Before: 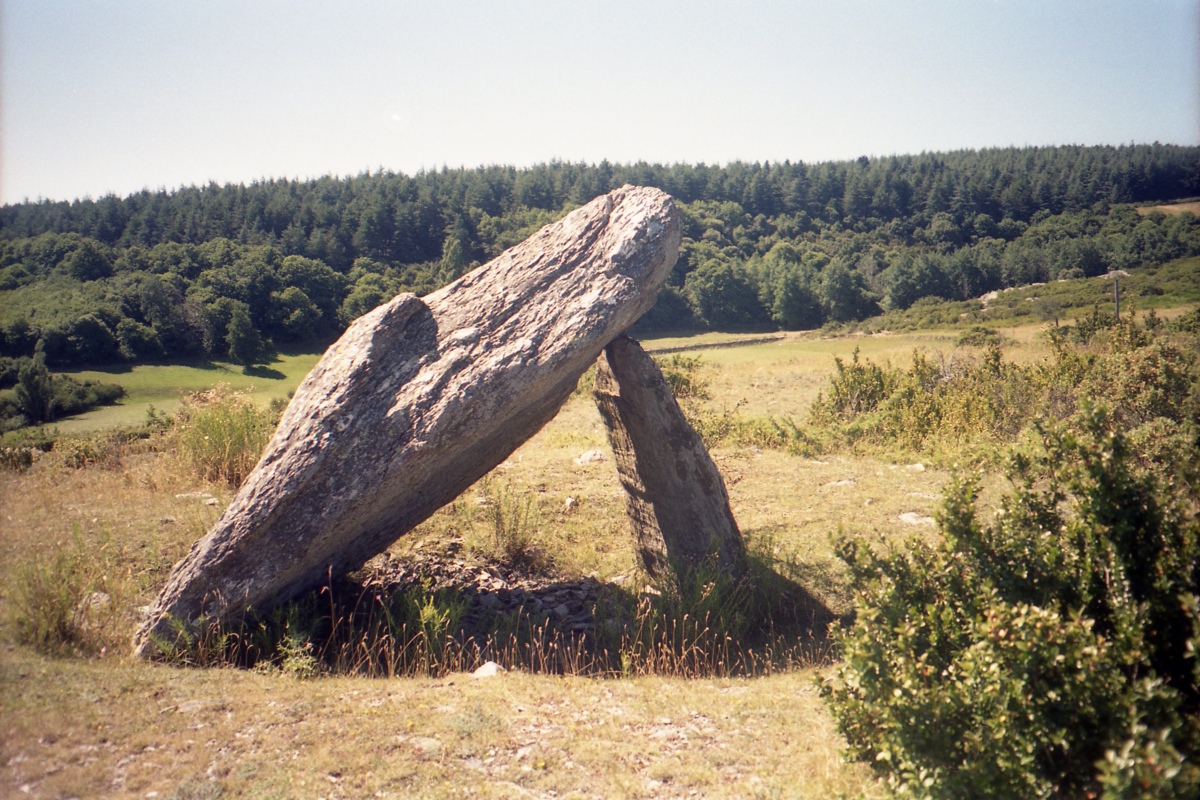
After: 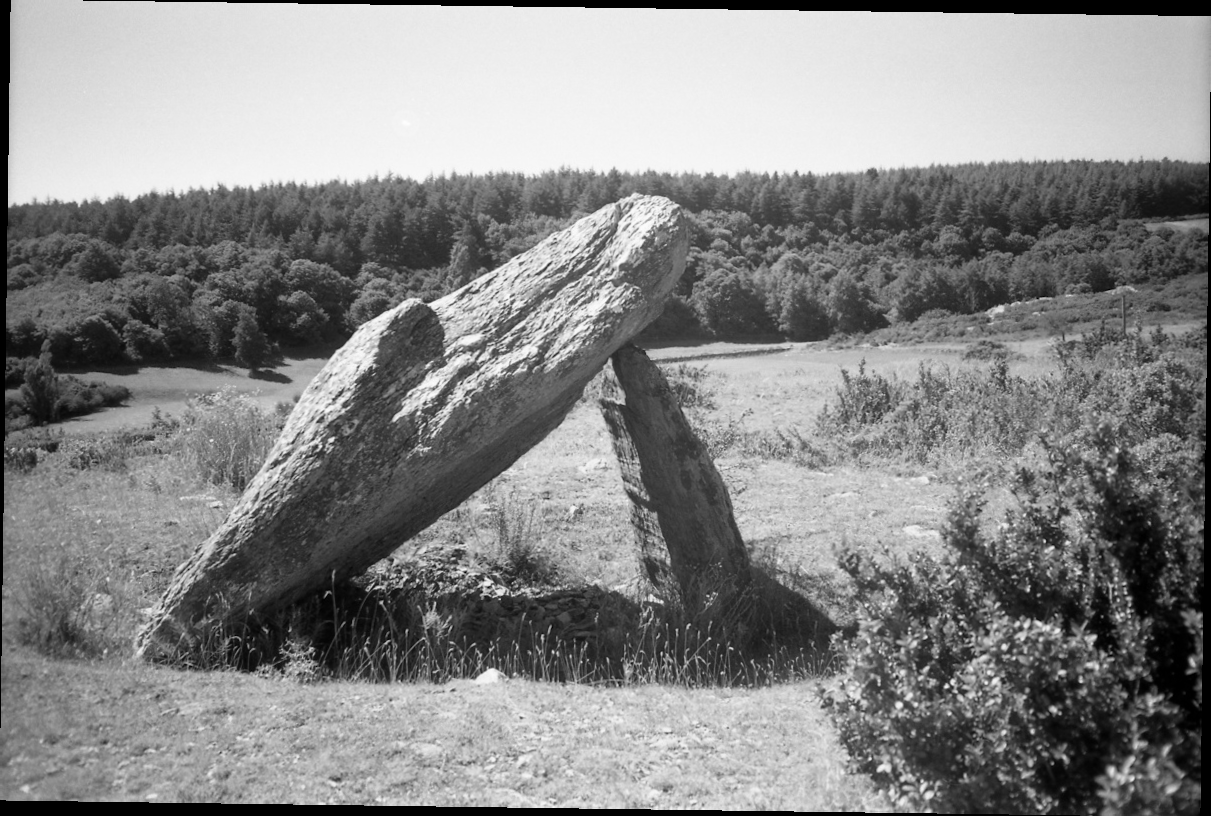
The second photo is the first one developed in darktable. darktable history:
monochrome: size 1
rotate and perspective: rotation 0.8°, automatic cropping off
